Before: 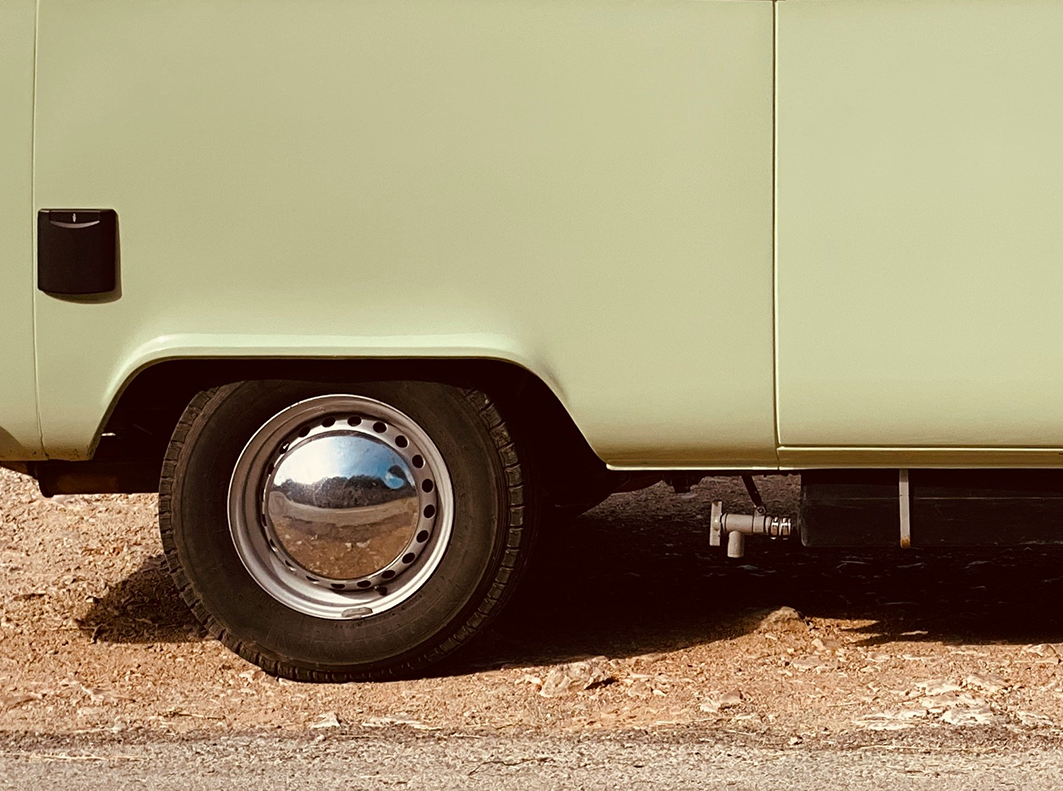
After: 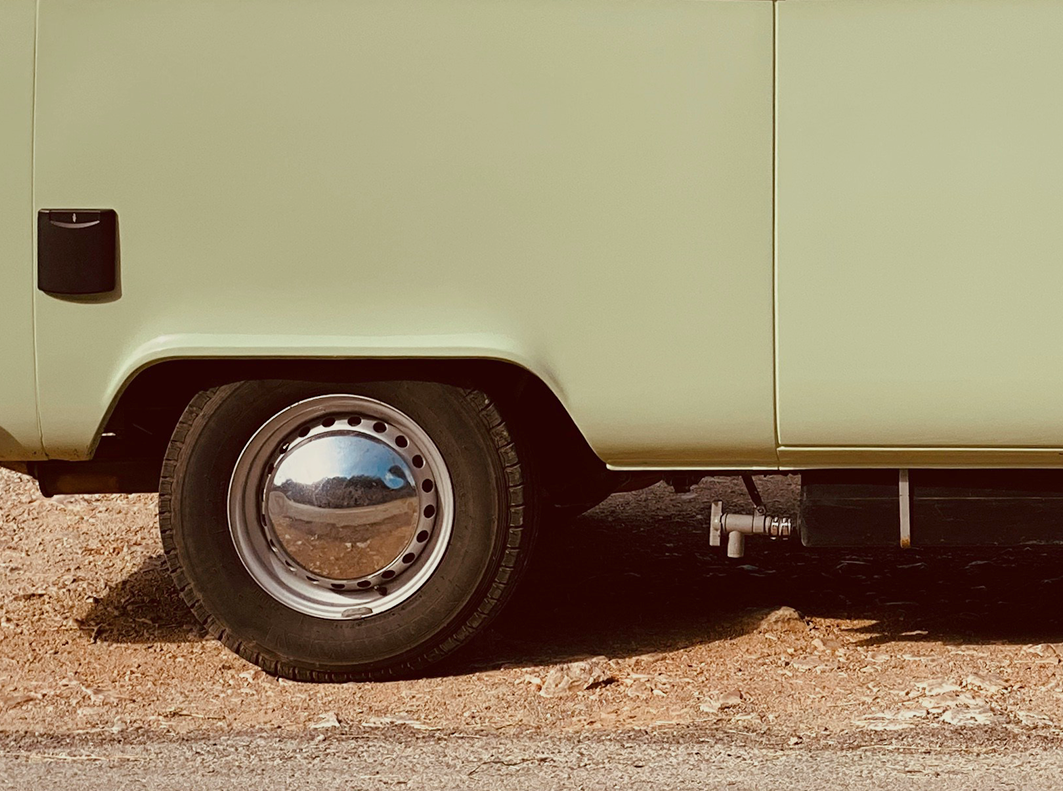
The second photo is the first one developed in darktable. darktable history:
rotate and perspective: automatic cropping off
color balance rgb: perceptual saturation grading › global saturation -0.31%, global vibrance -8%, contrast -13%, saturation formula JzAzBz (2021)
